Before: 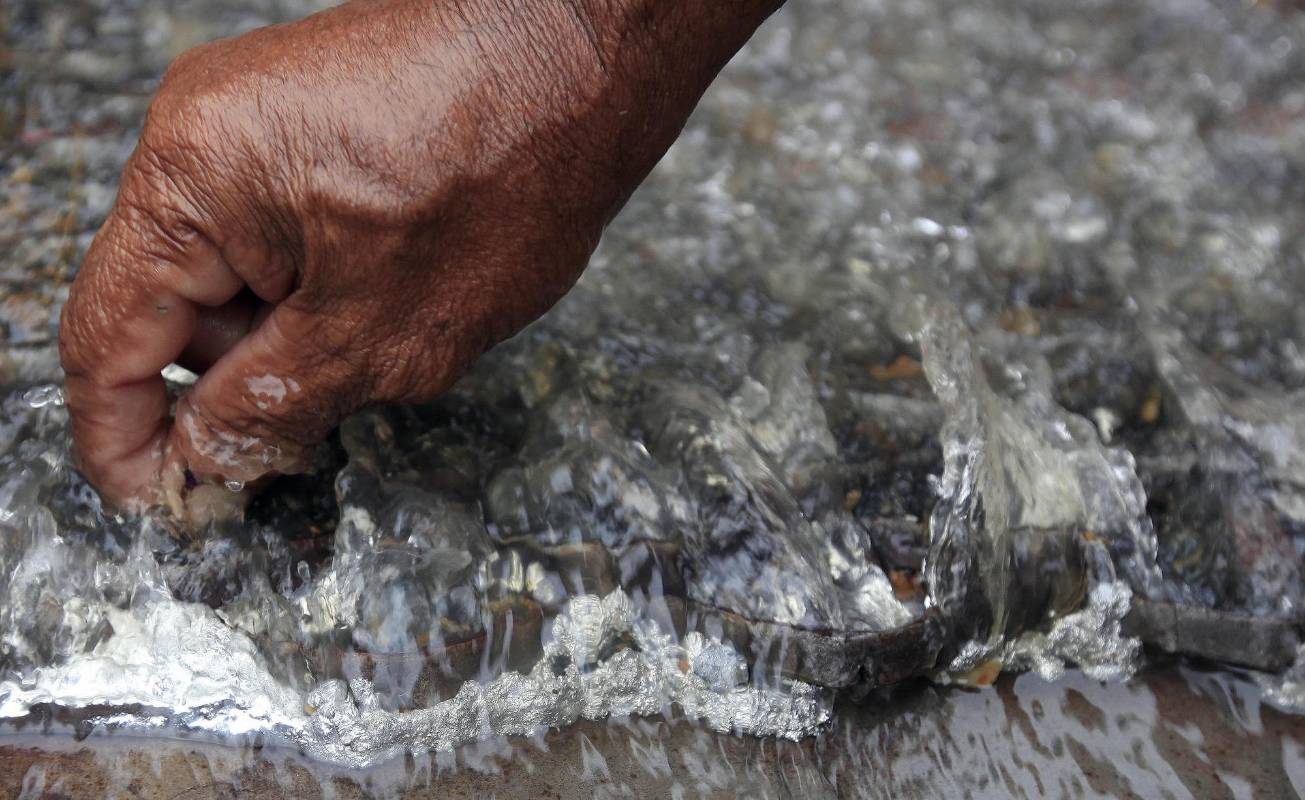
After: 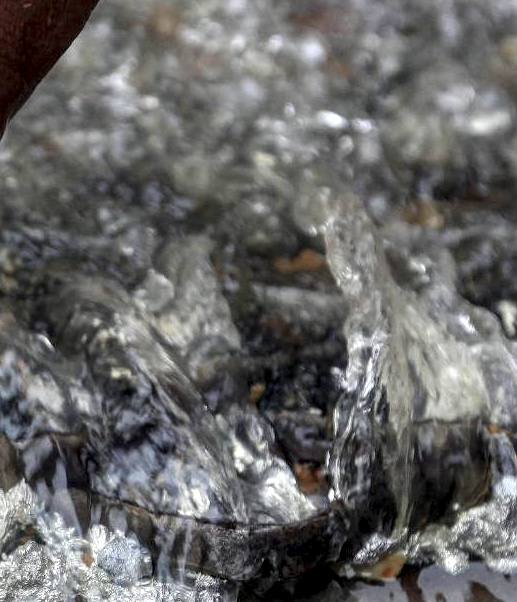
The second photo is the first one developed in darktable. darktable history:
local contrast: detail 154%
crop: left 45.721%, top 13.393%, right 14.118%, bottom 10.01%
